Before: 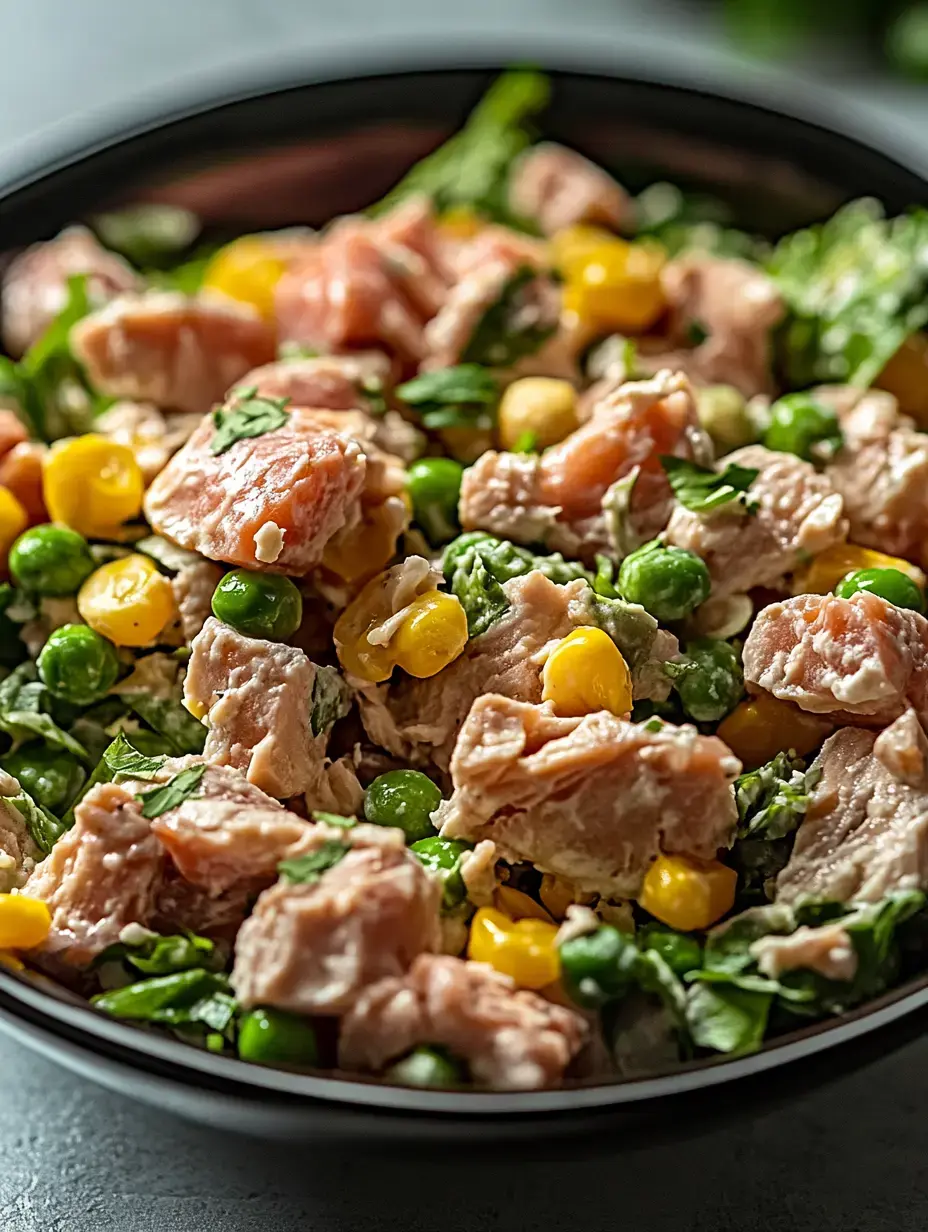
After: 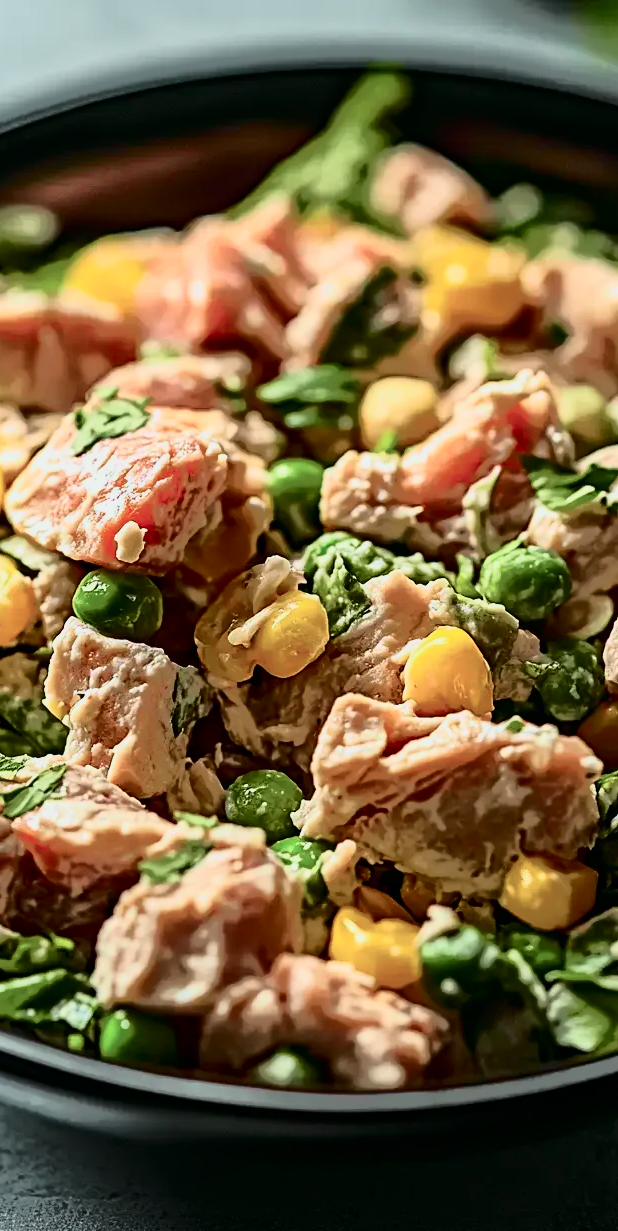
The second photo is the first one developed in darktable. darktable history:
tone curve: curves: ch0 [(0, 0) (0.081, 0.033) (0.192, 0.124) (0.283, 0.238) (0.407, 0.476) (0.495, 0.521) (0.661, 0.756) (0.788, 0.87) (1, 0.951)]; ch1 [(0, 0) (0.161, 0.092) (0.35, 0.33) (0.392, 0.392) (0.427, 0.426) (0.479, 0.472) (0.505, 0.497) (0.521, 0.524) (0.567, 0.56) (0.583, 0.592) (0.625, 0.627) (0.678, 0.733) (1, 1)]; ch2 [(0, 0) (0.346, 0.362) (0.404, 0.427) (0.502, 0.499) (0.531, 0.523) (0.544, 0.561) (0.58, 0.59) (0.629, 0.642) (0.717, 0.678) (1, 1)], color space Lab, independent channels, preserve colors none
crop and rotate: left 15.055%, right 18.278%
rotate and perspective: automatic cropping off
